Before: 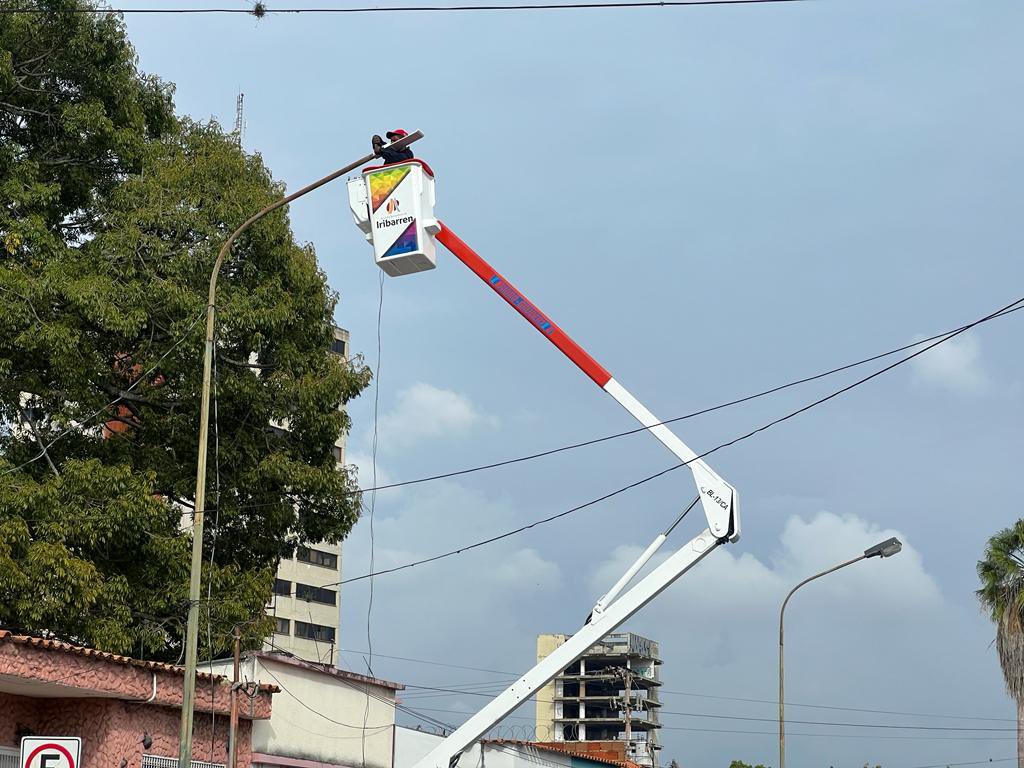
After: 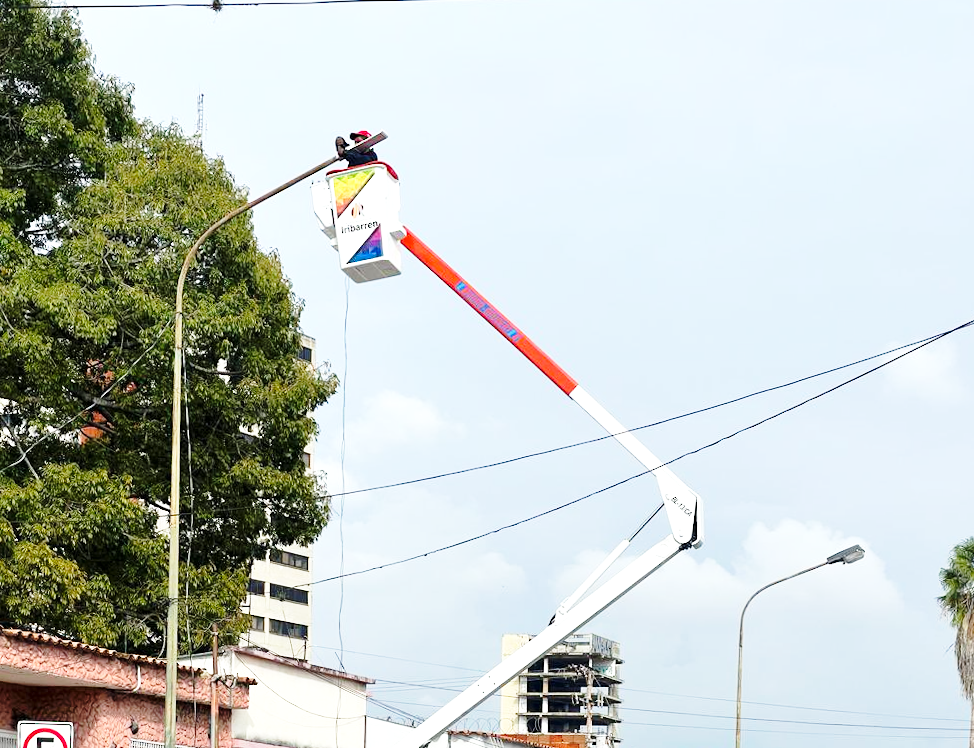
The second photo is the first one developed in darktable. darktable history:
exposure: black level correction 0.001, exposure 0.5 EV, compensate exposure bias true, compensate highlight preservation false
base curve: curves: ch0 [(0, 0) (0.028, 0.03) (0.121, 0.232) (0.46, 0.748) (0.859, 0.968) (1, 1)], preserve colors none
rotate and perspective: rotation 0.074°, lens shift (vertical) 0.096, lens shift (horizontal) -0.041, crop left 0.043, crop right 0.952, crop top 0.024, crop bottom 0.979
